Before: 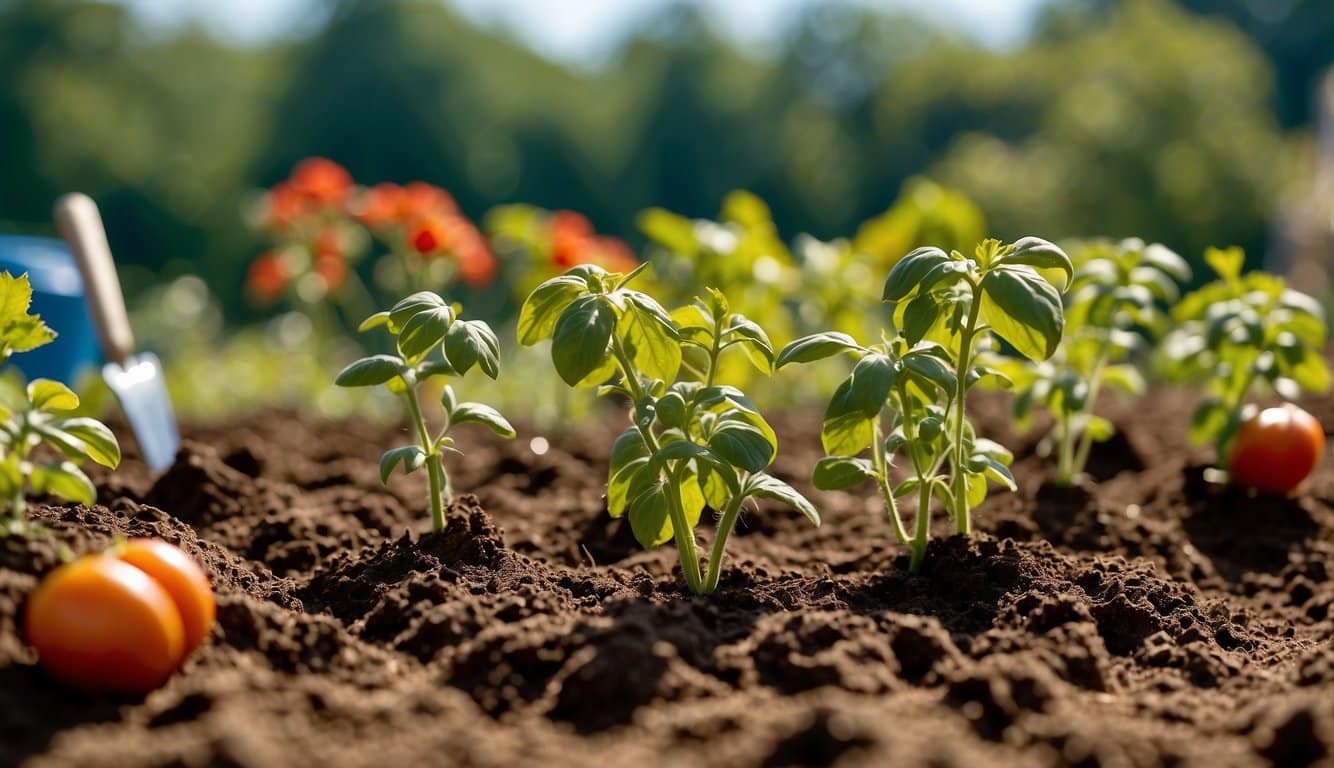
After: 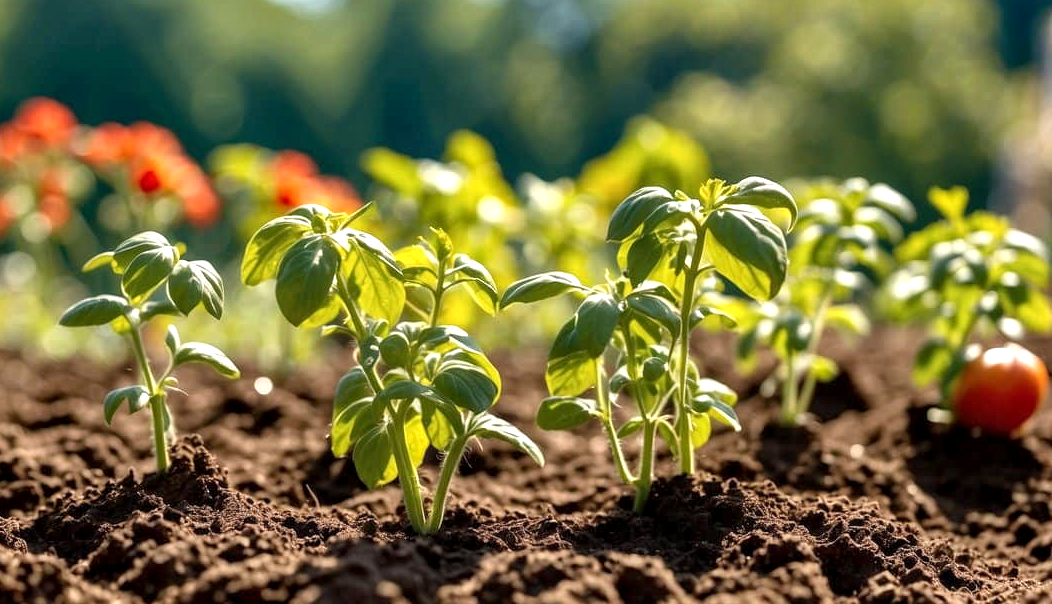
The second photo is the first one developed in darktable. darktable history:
crop and rotate: left 20.74%, top 7.912%, right 0.375%, bottom 13.378%
exposure: exposure 0.6 EV, compensate highlight preservation false
local contrast: on, module defaults
